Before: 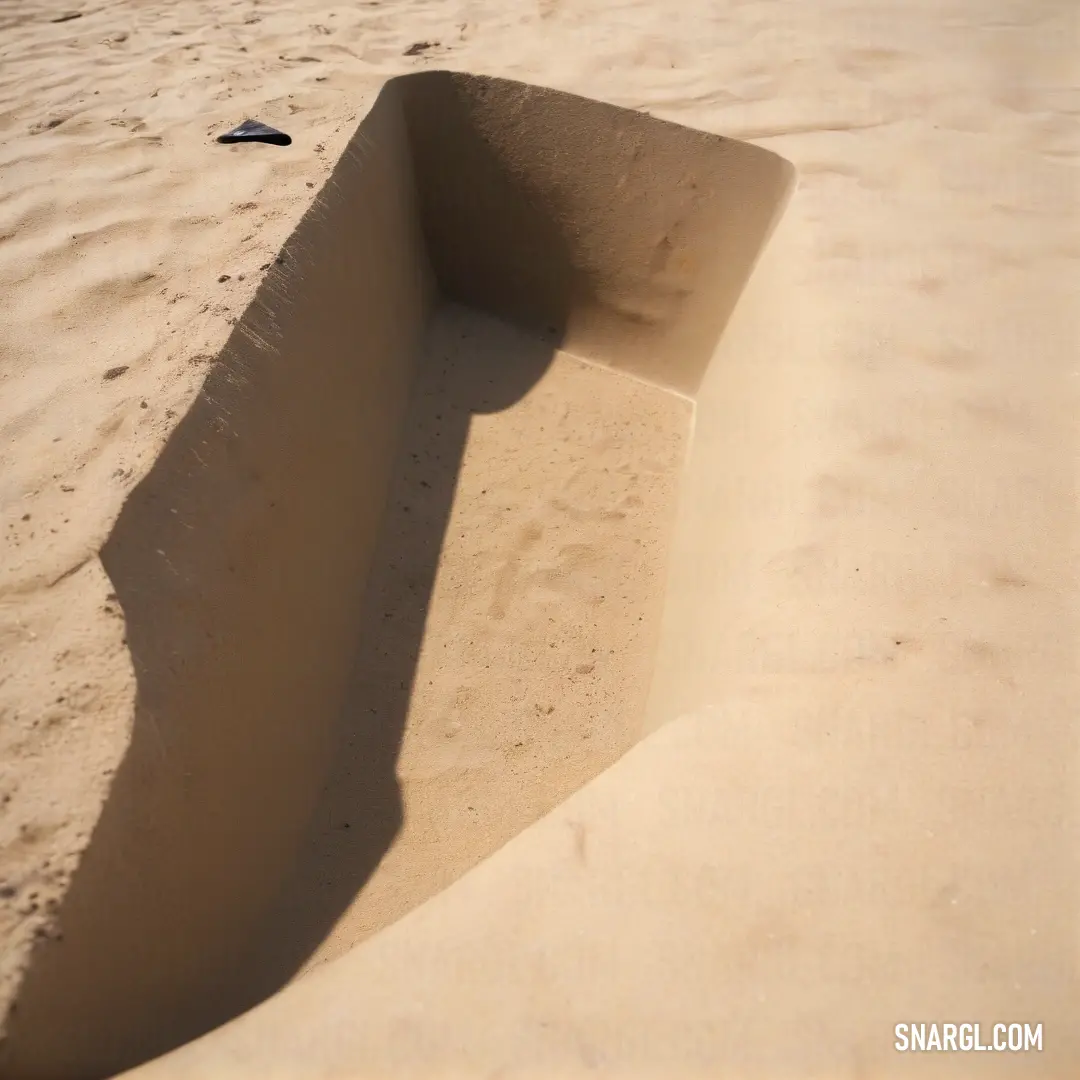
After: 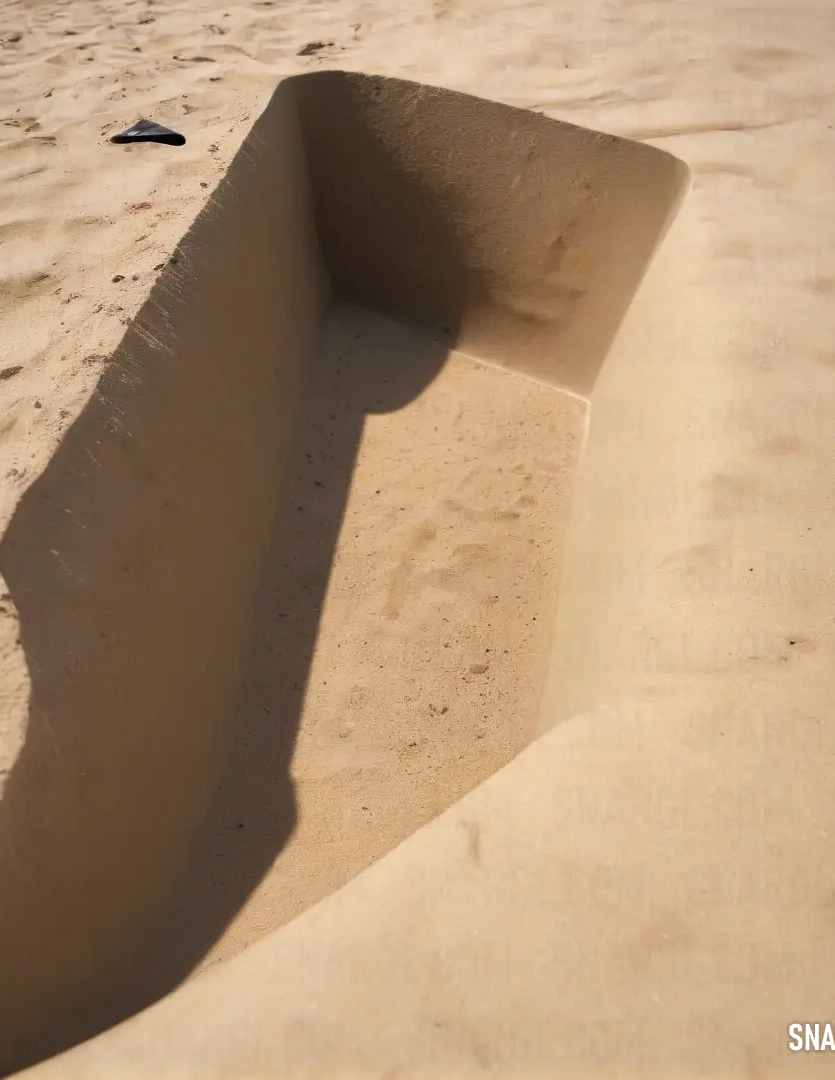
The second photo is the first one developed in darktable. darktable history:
shadows and highlights: shadows 11.41, white point adjustment 1.21, soften with gaussian
crop: left 9.847%, right 12.811%
